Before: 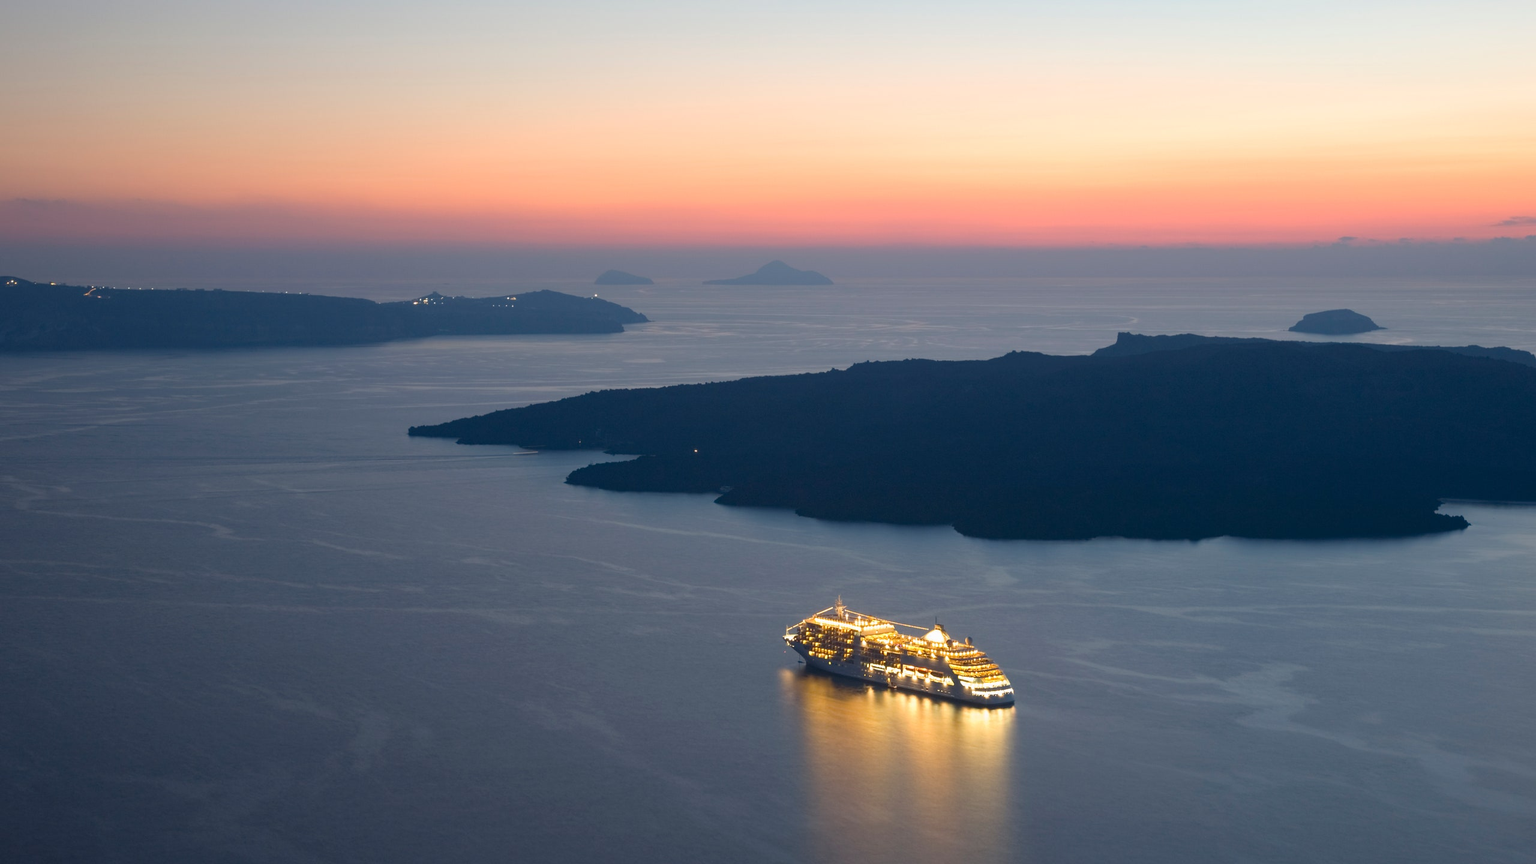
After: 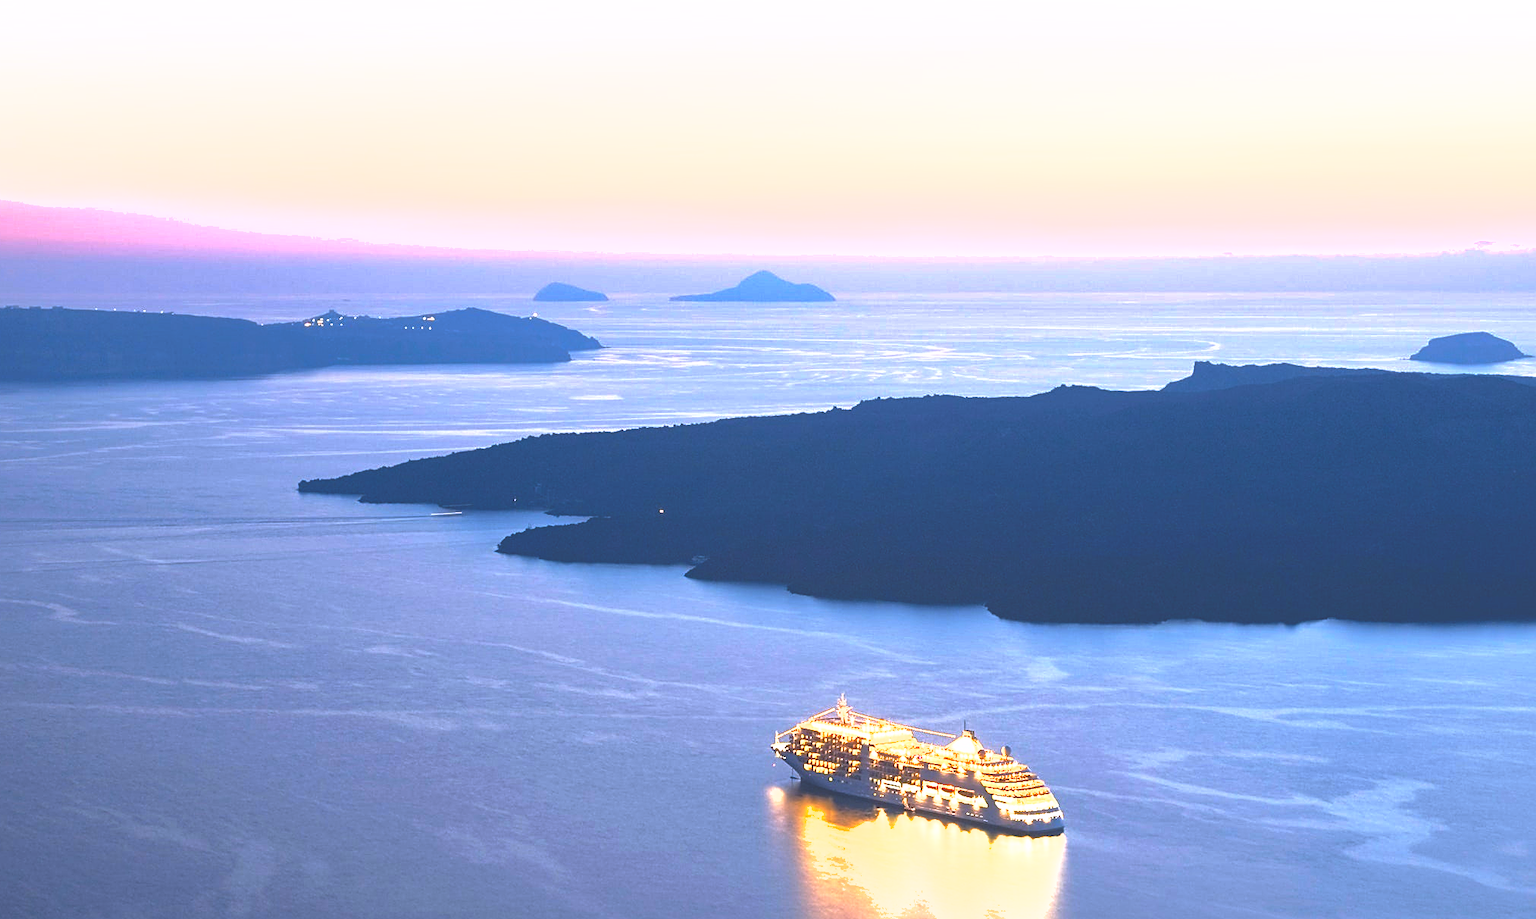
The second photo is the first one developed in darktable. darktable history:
crop: left 11.225%, top 5.381%, right 9.565%, bottom 10.314%
sharpen: on, module defaults
white balance: red 1.004, blue 1.096
exposure: exposure 2.04 EV, compensate highlight preservation false
rgb curve: curves: ch0 [(0, 0.186) (0.314, 0.284) (0.775, 0.708) (1, 1)], compensate middle gray true, preserve colors none
shadows and highlights: shadows 30
